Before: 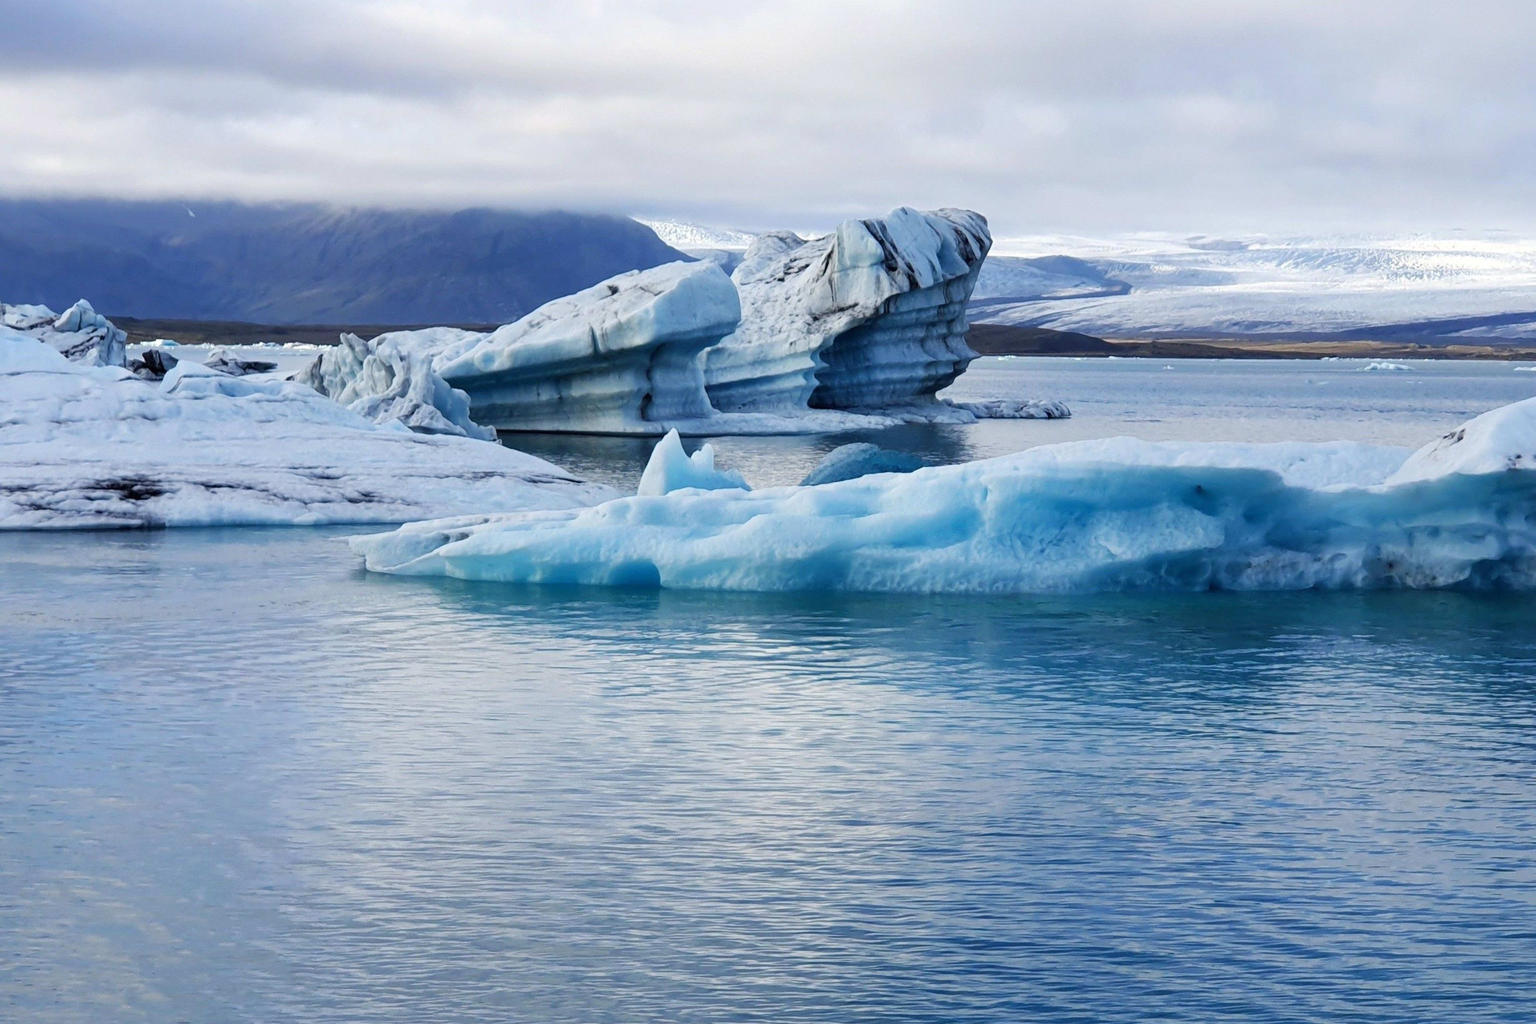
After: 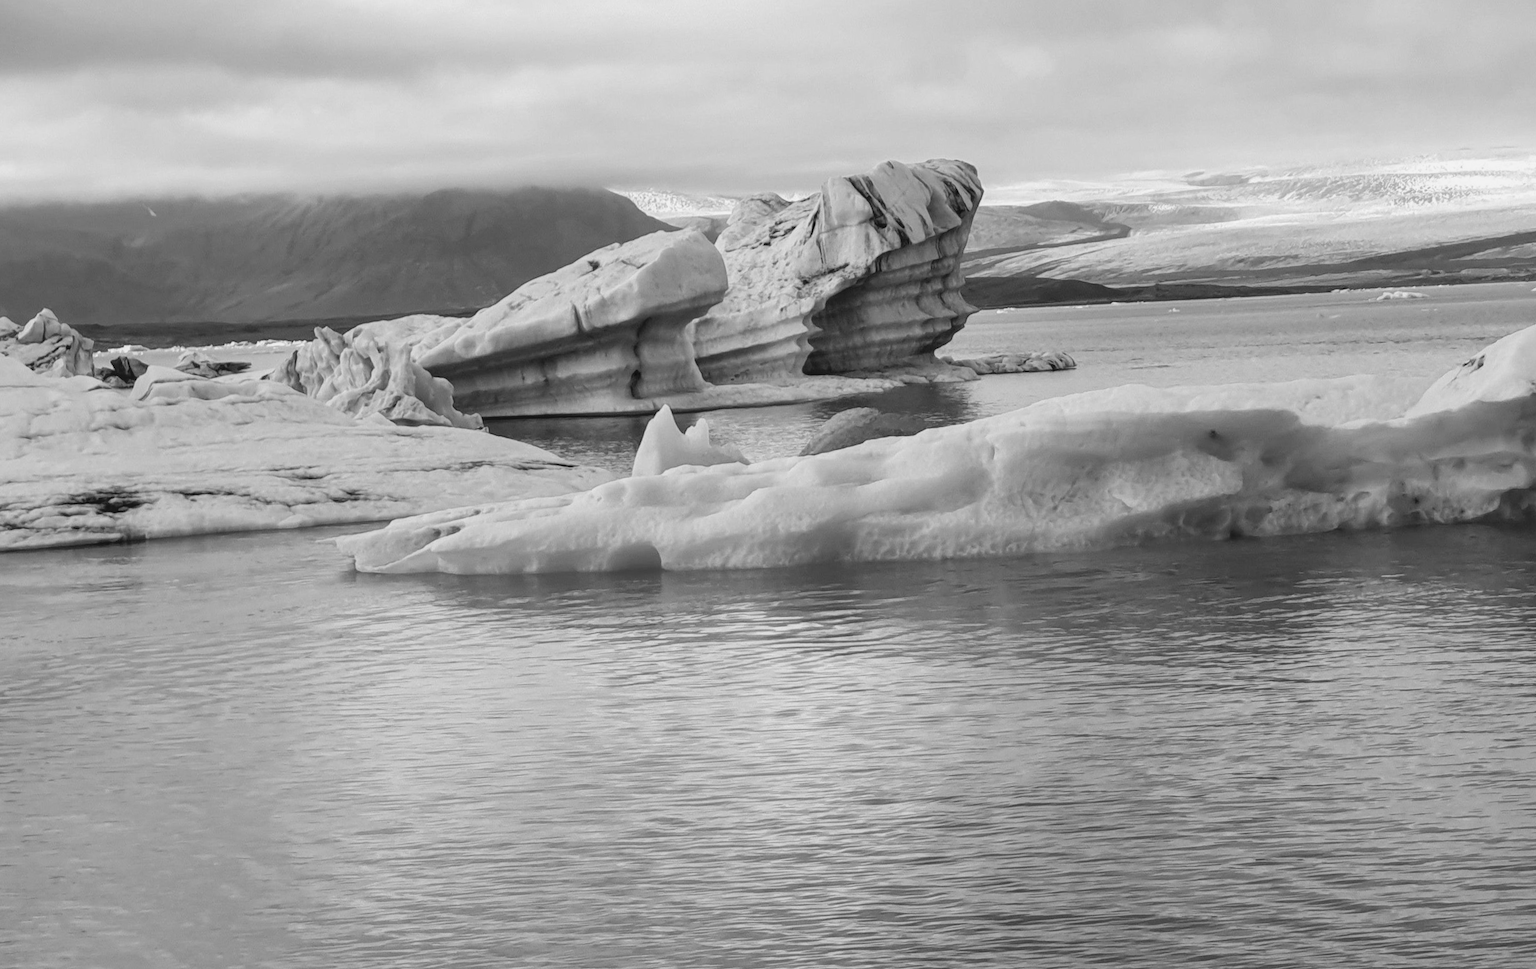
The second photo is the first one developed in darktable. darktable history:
rotate and perspective: rotation -3.52°, crop left 0.036, crop right 0.964, crop top 0.081, crop bottom 0.919
local contrast: on, module defaults
monochrome: a 1.94, b -0.638
contrast brightness saturation: contrast -0.15, brightness 0.05, saturation -0.12
